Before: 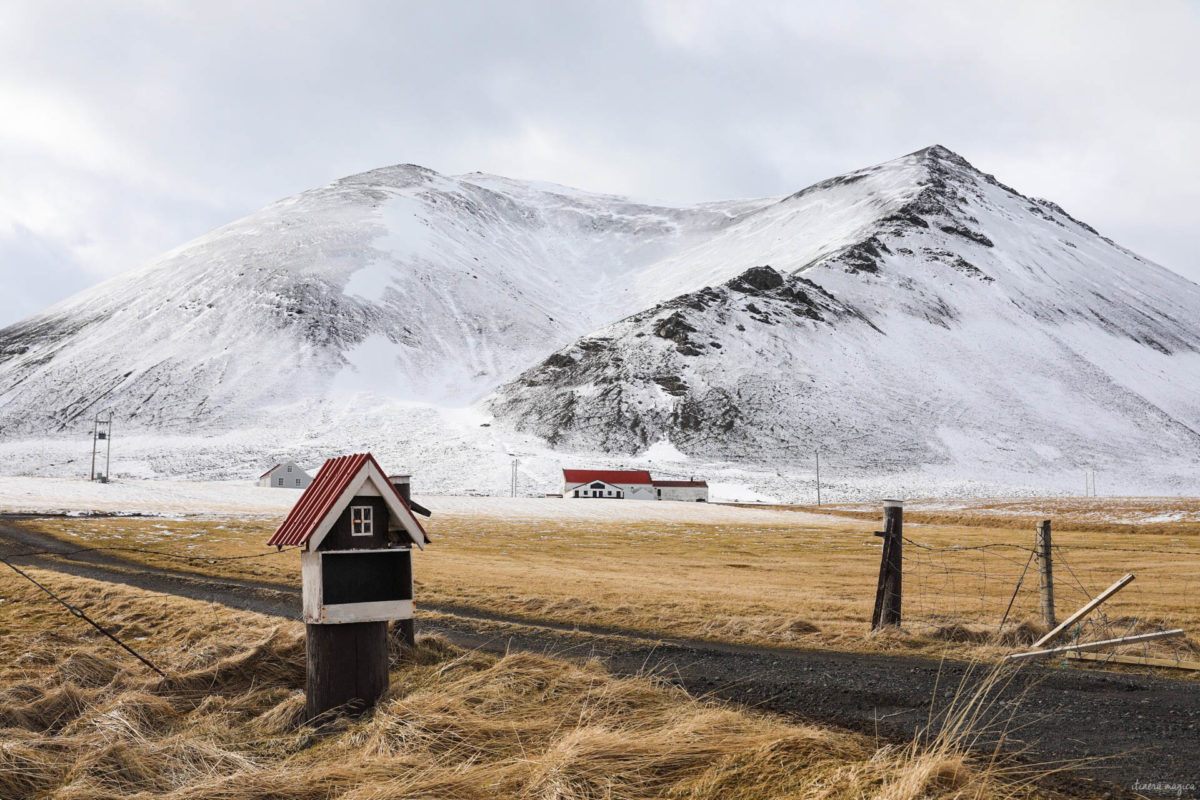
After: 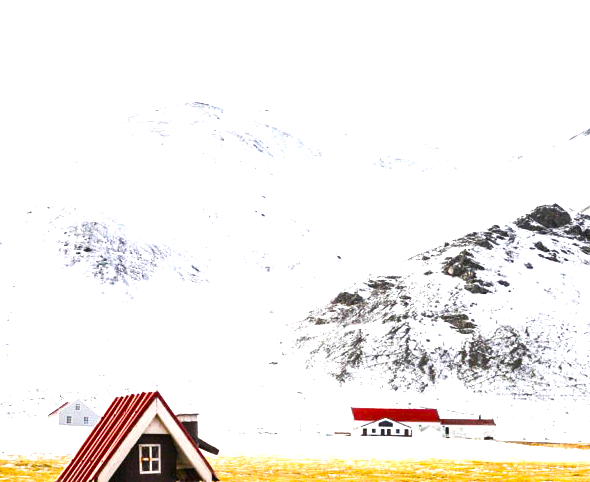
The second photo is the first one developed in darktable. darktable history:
crop: left 17.737%, top 7.848%, right 33.047%, bottom 31.853%
color balance rgb: linear chroma grading › global chroma 19.79%, perceptual saturation grading › global saturation 40.502%, perceptual saturation grading › highlights -50.278%, perceptual saturation grading › shadows 30.78%, perceptual brilliance grading › global brilliance 29.231%, perceptual brilliance grading › highlights 11.889%, perceptual brilliance grading › mid-tones 23.325%
